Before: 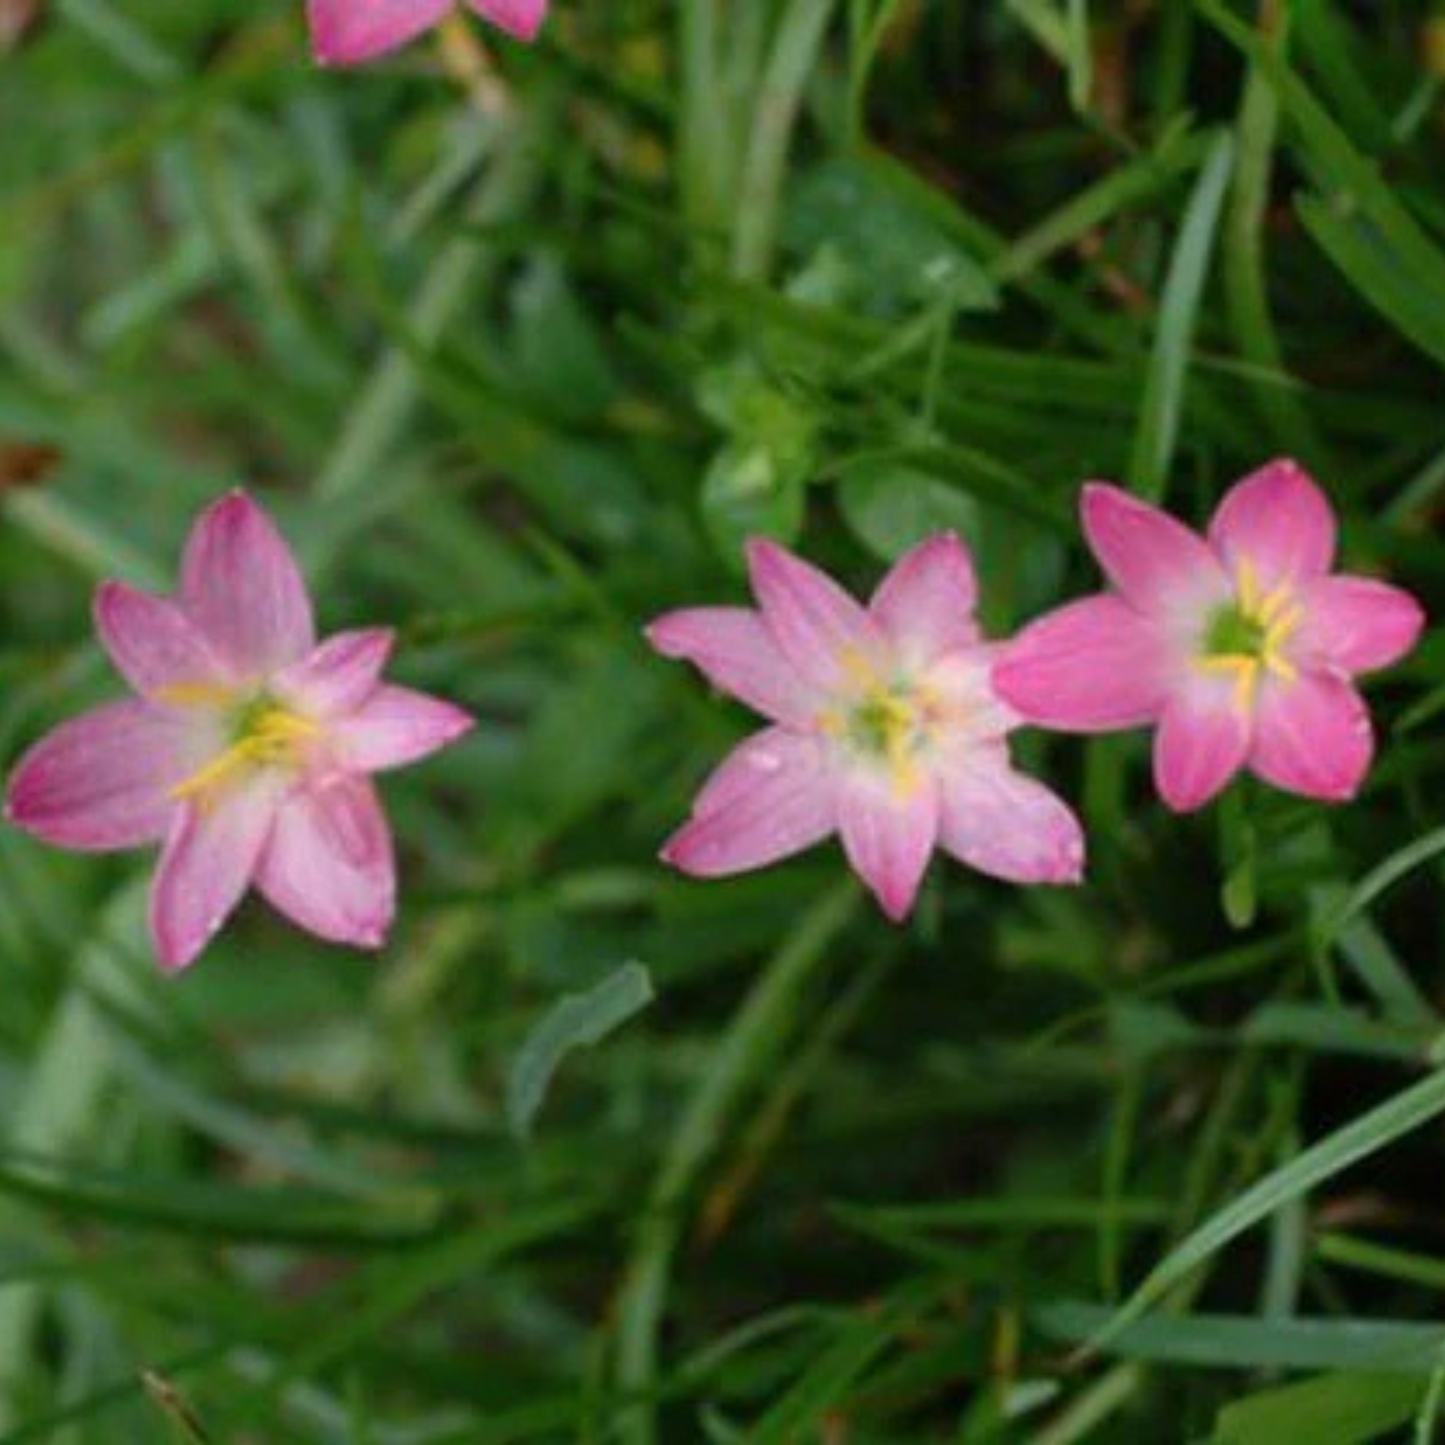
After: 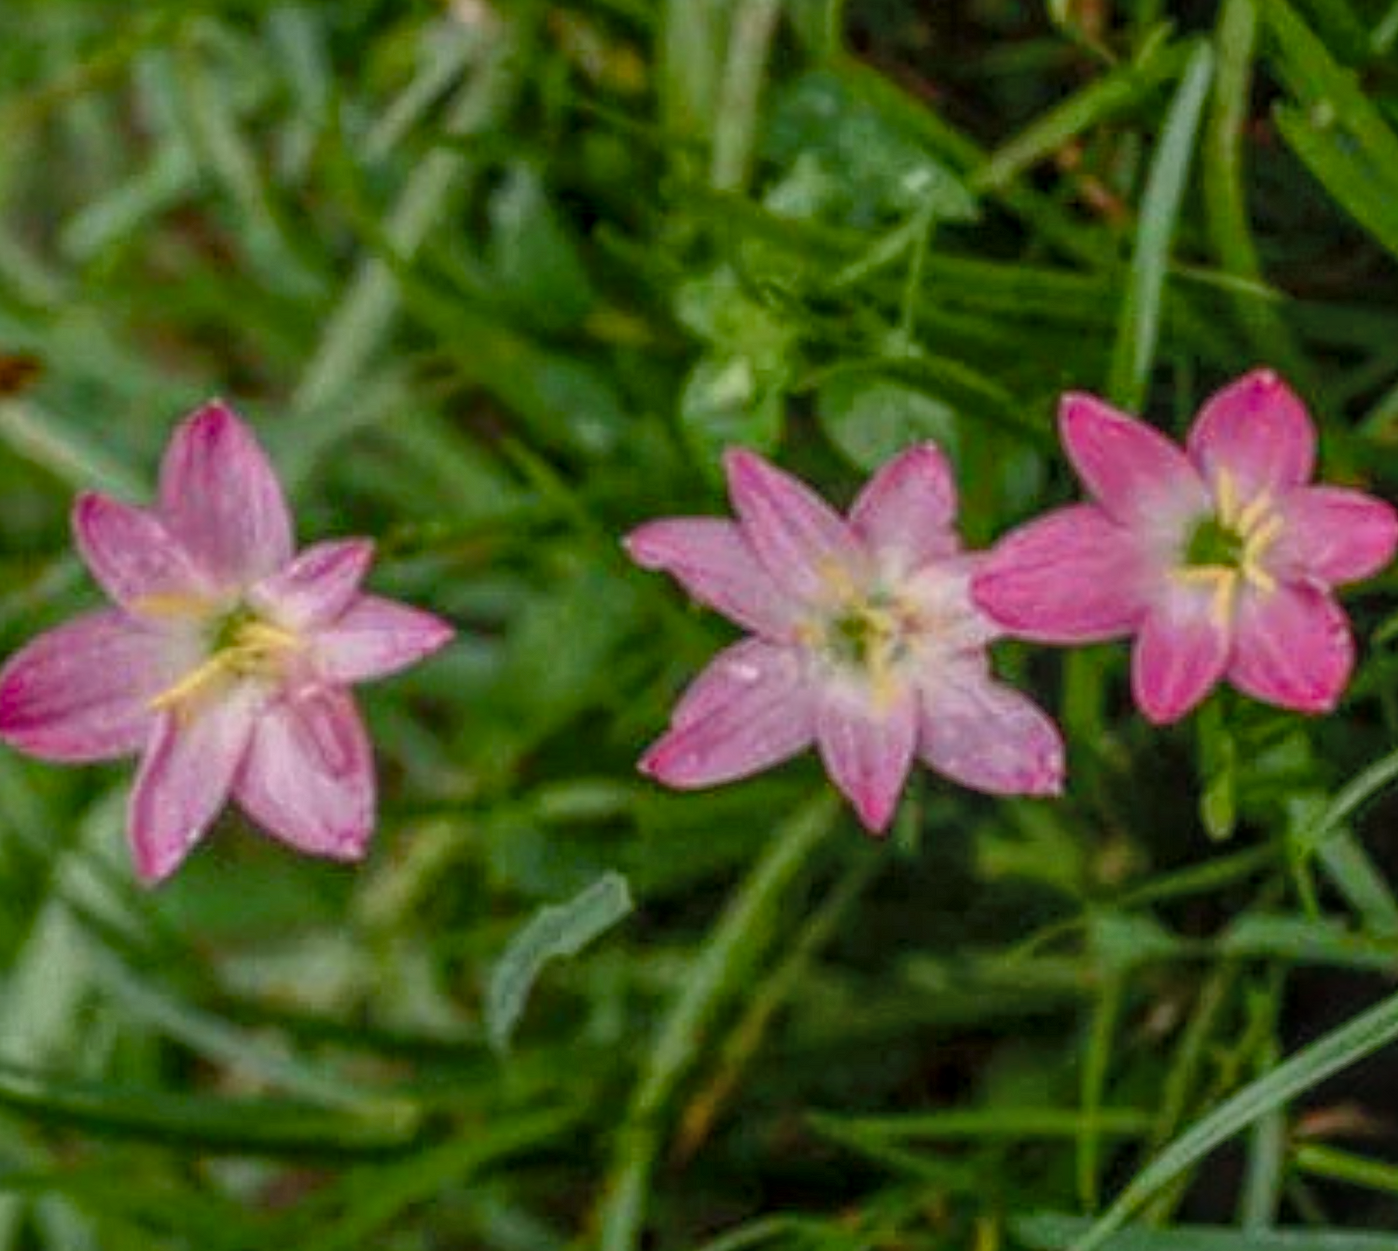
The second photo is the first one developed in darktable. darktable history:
local contrast: highlights 20%, shadows 24%, detail 200%, midtone range 0.2
crop: left 1.494%, top 6.192%, right 1.755%, bottom 7.168%
shadows and highlights: shadows 37.26, highlights -27.65, soften with gaussian
color balance rgb: power › luminance -3.591%, power › chroma 0.54%, power › hue 39.7°, perceptual saturation grading › global saturation 20%, perceptual saturation grading › highlights -49.516%, perceptual saturation grading › shadows 24.551%
